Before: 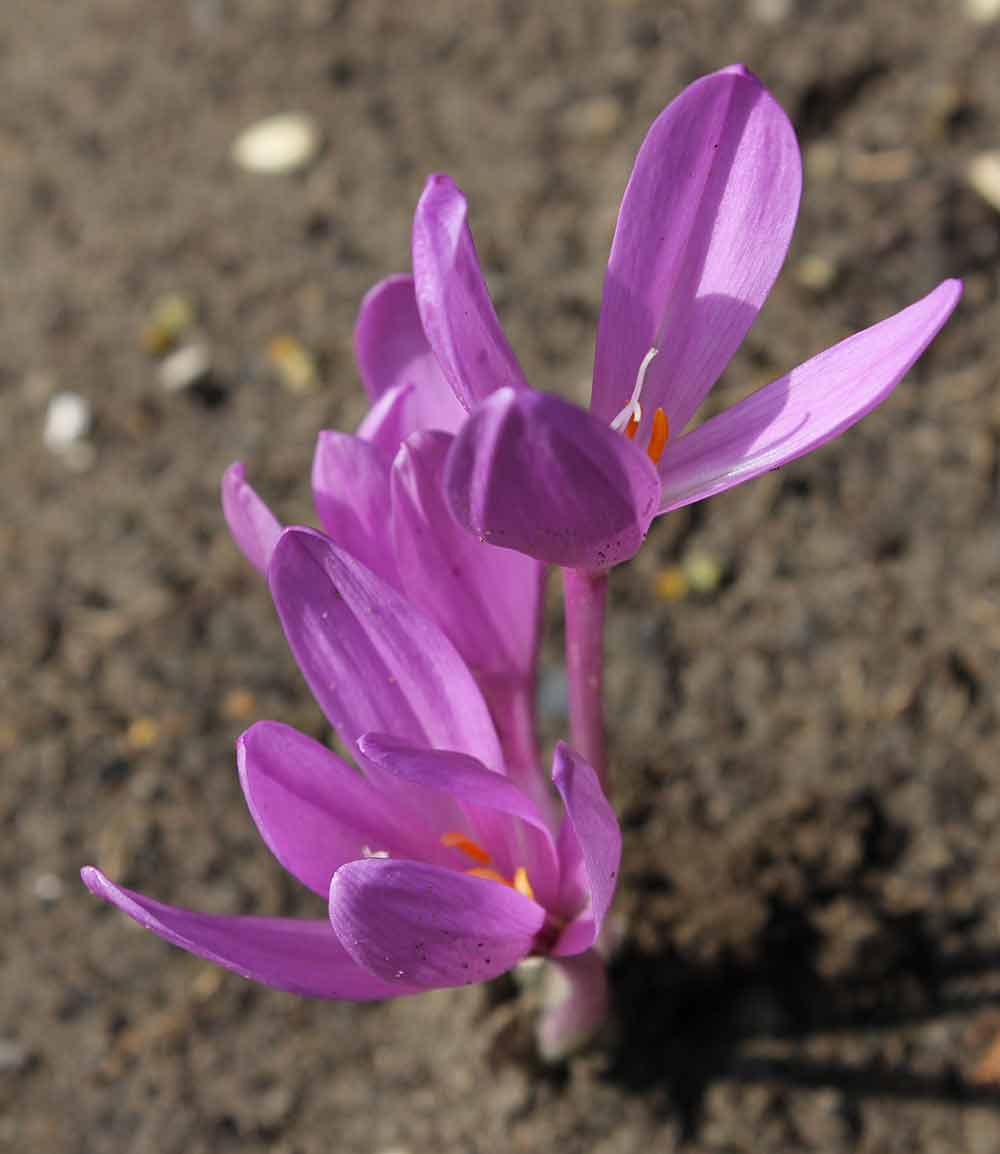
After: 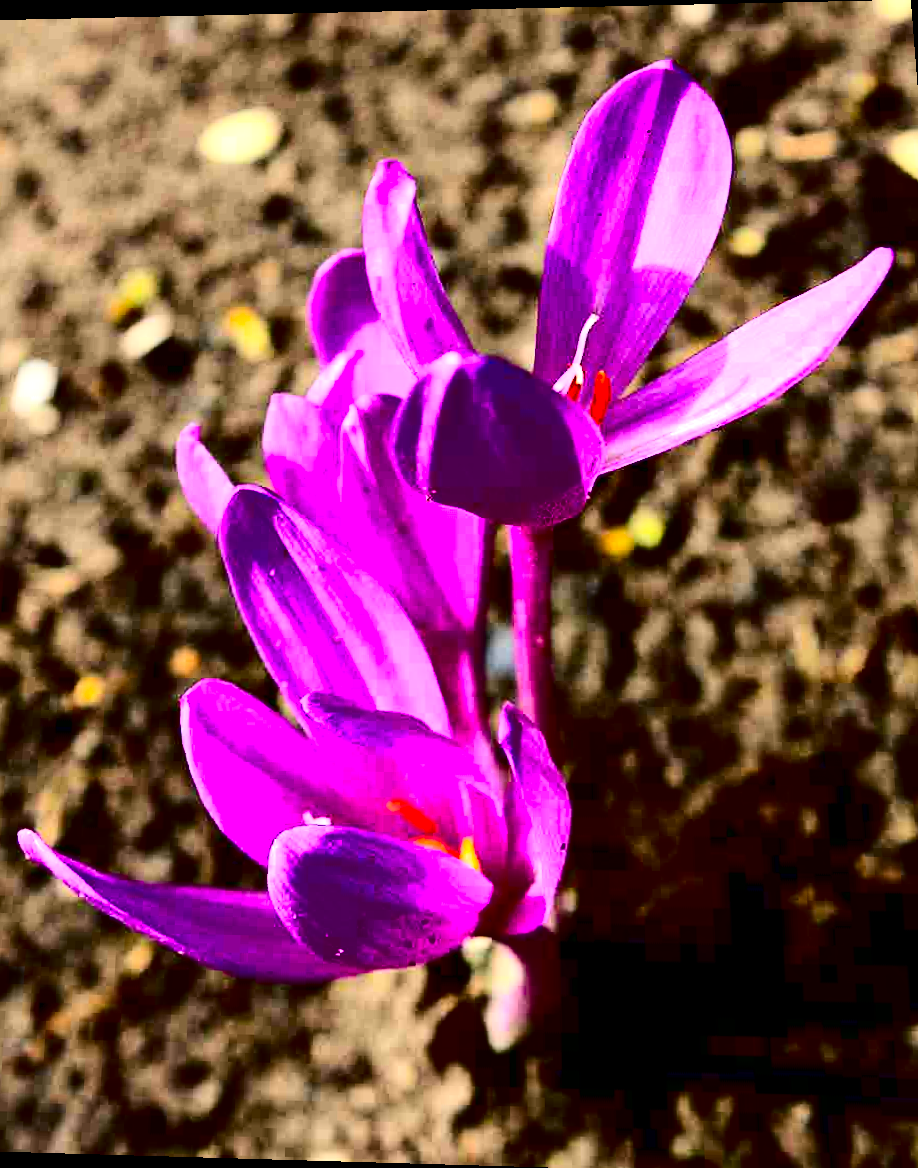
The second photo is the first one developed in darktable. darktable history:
crop: left 8.026%, right 7.374%
exposure: exposure 1 EV, compensate highlight preservation false
contrast brightness saturation: contrast 0.77, brightness -1, saturation 1
rotate and perspective: rotation 0.128°, lens shift (vertical) -0.181, lens shift (horizontal) -0.044, shear 0.001, automatic cropping off
